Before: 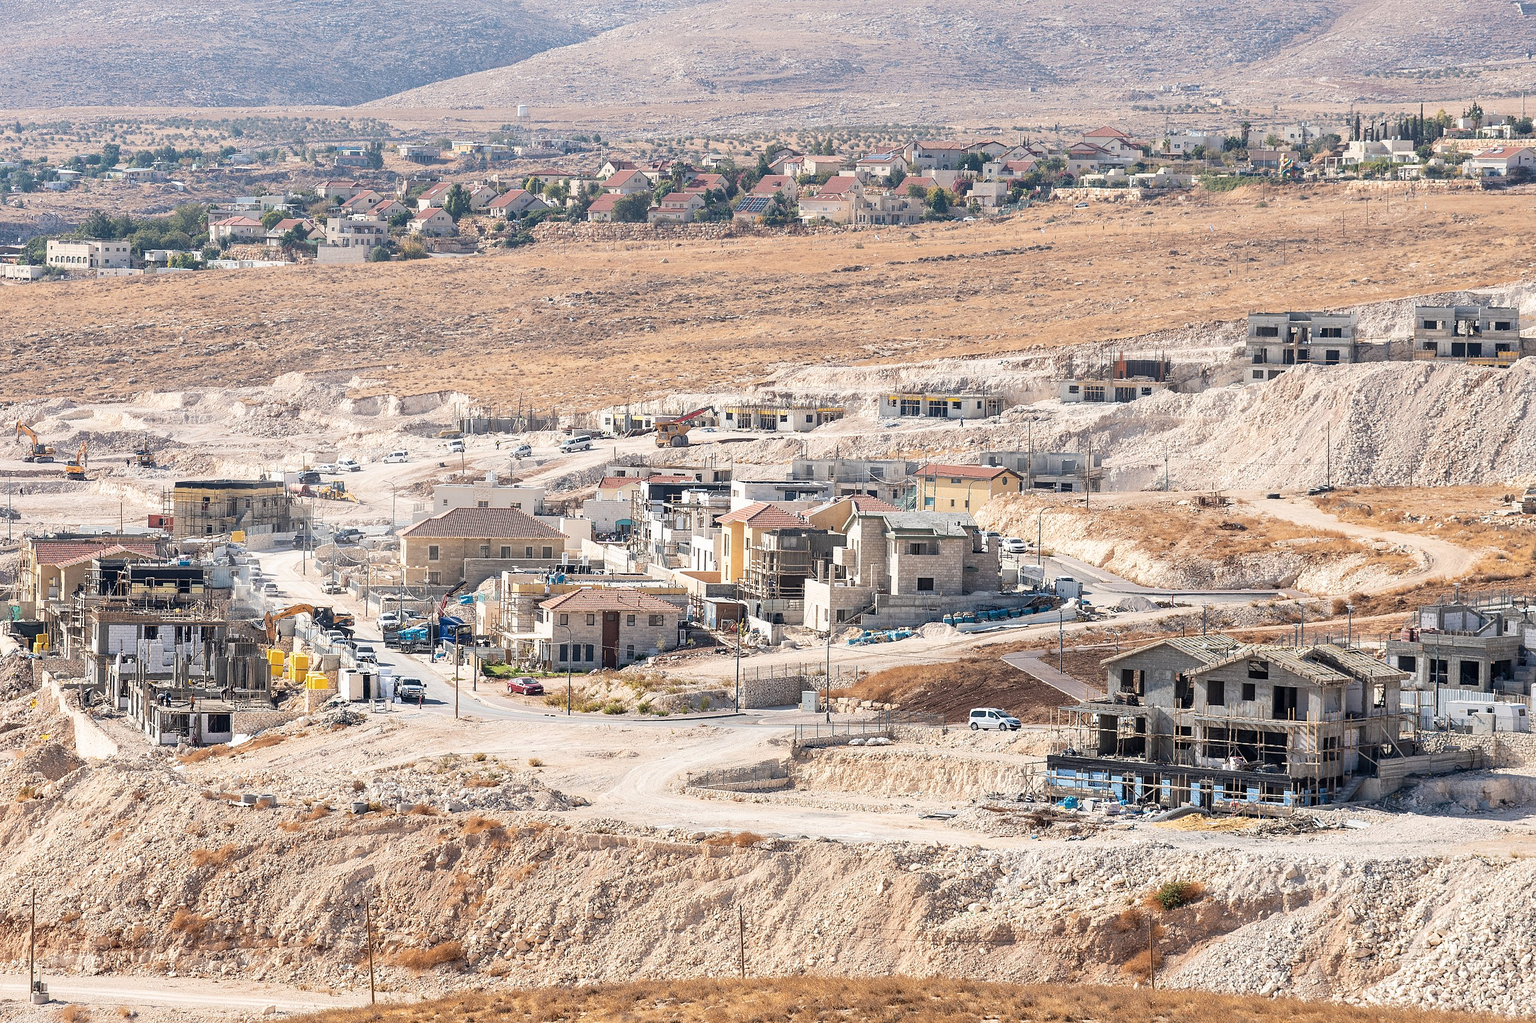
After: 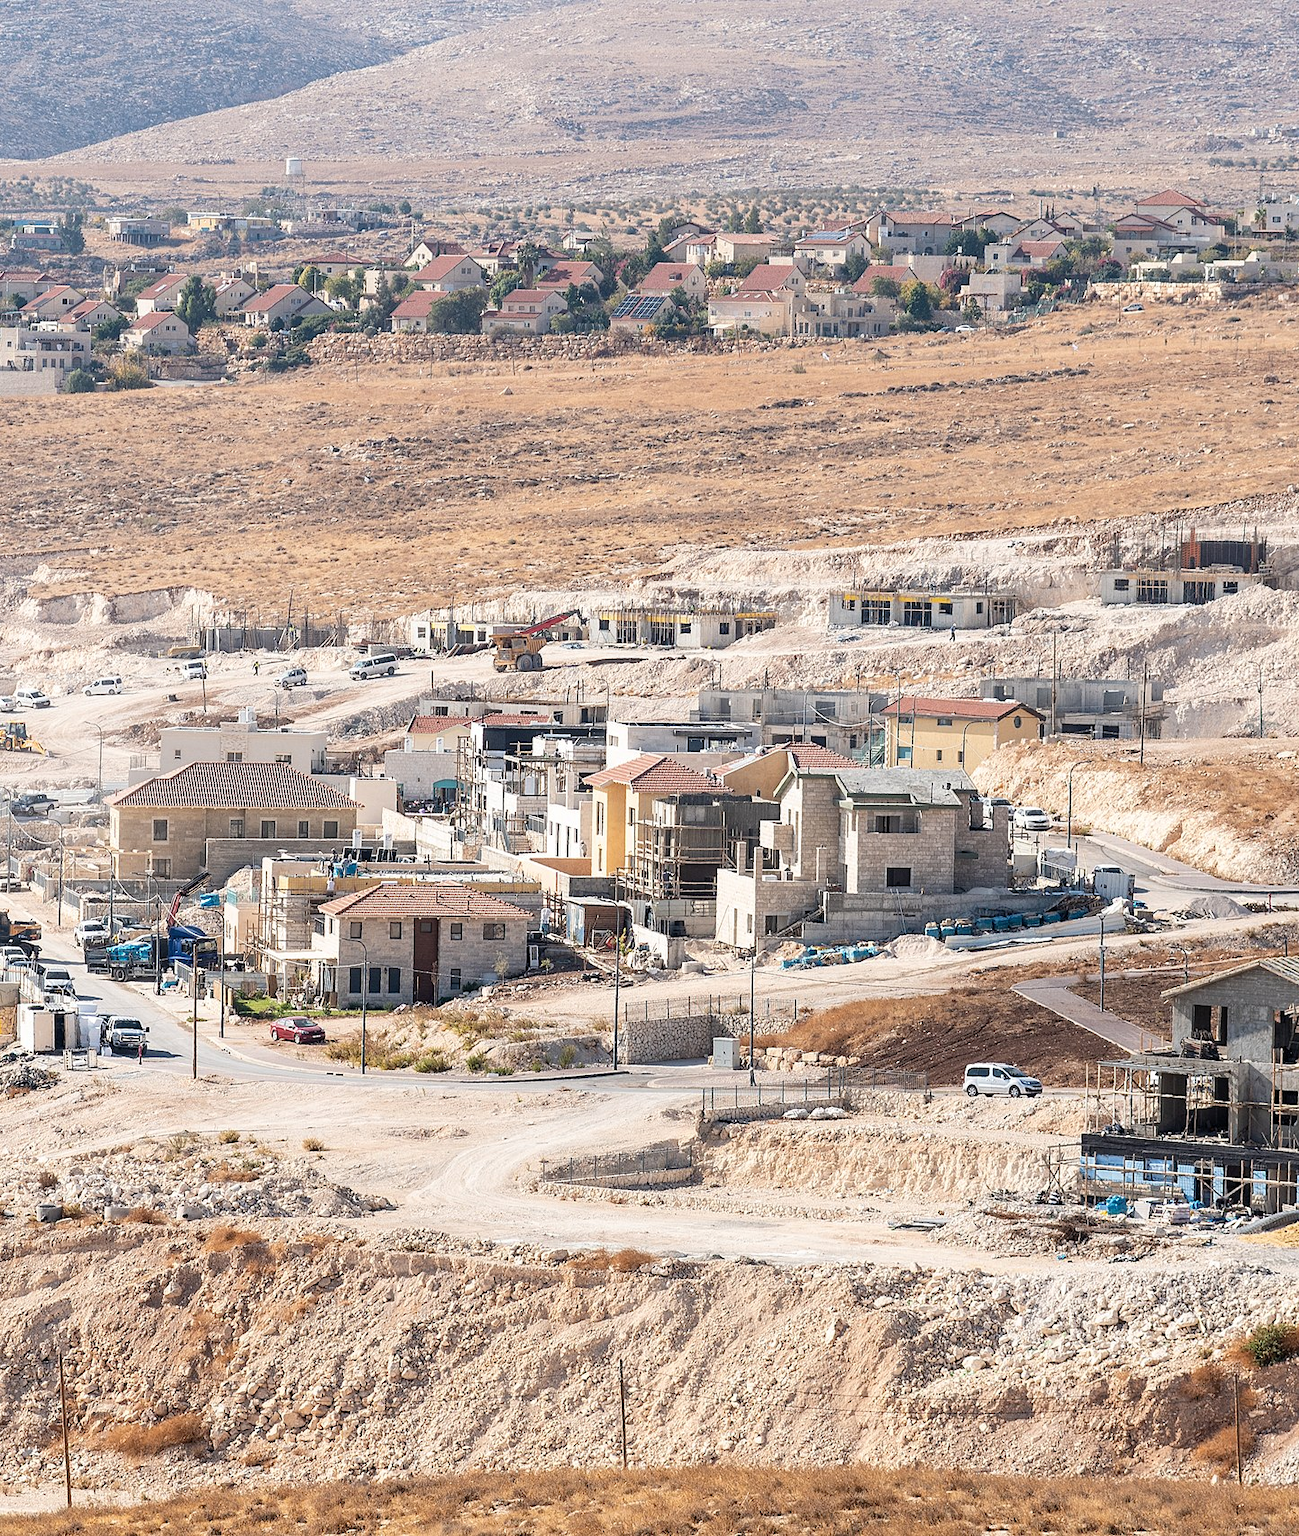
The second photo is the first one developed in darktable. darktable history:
levels: mode automatic, black 0.091%, levels [0, 0.499, 1]
crop: left 21.305%, right 22.355%
